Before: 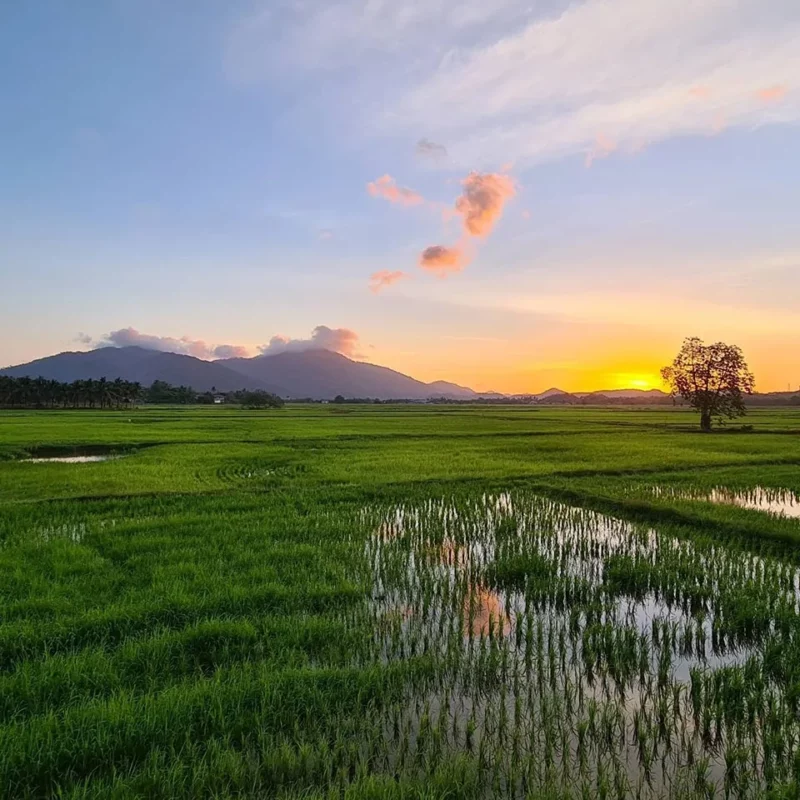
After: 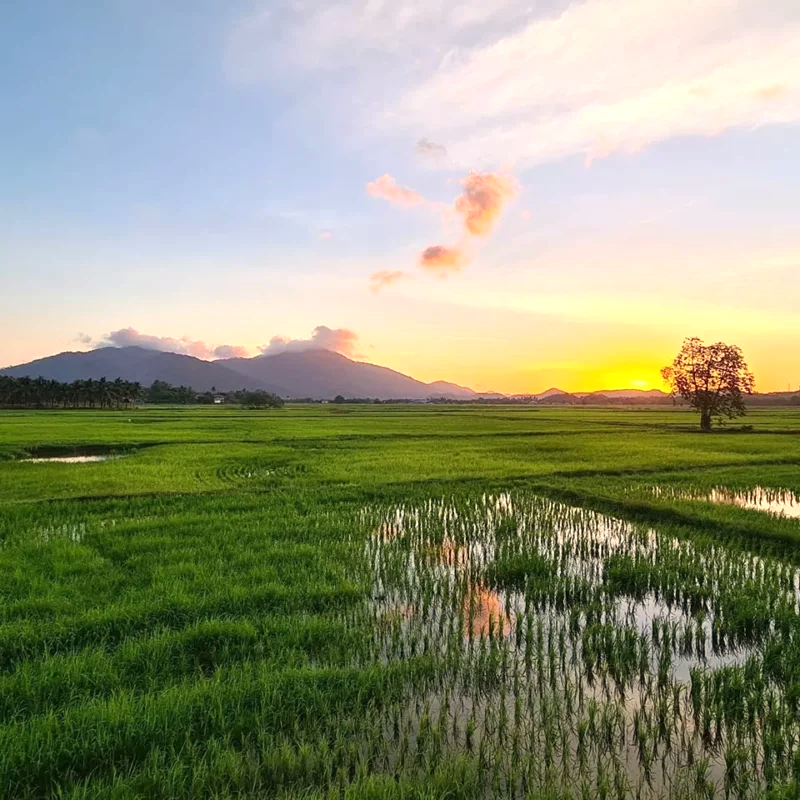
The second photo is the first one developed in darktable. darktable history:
rotate and perspective: automatic cropping off
exposure: exposure 0.496 EV, compensate highlight preservation false
white balance: red 1.045, blue 0.932
